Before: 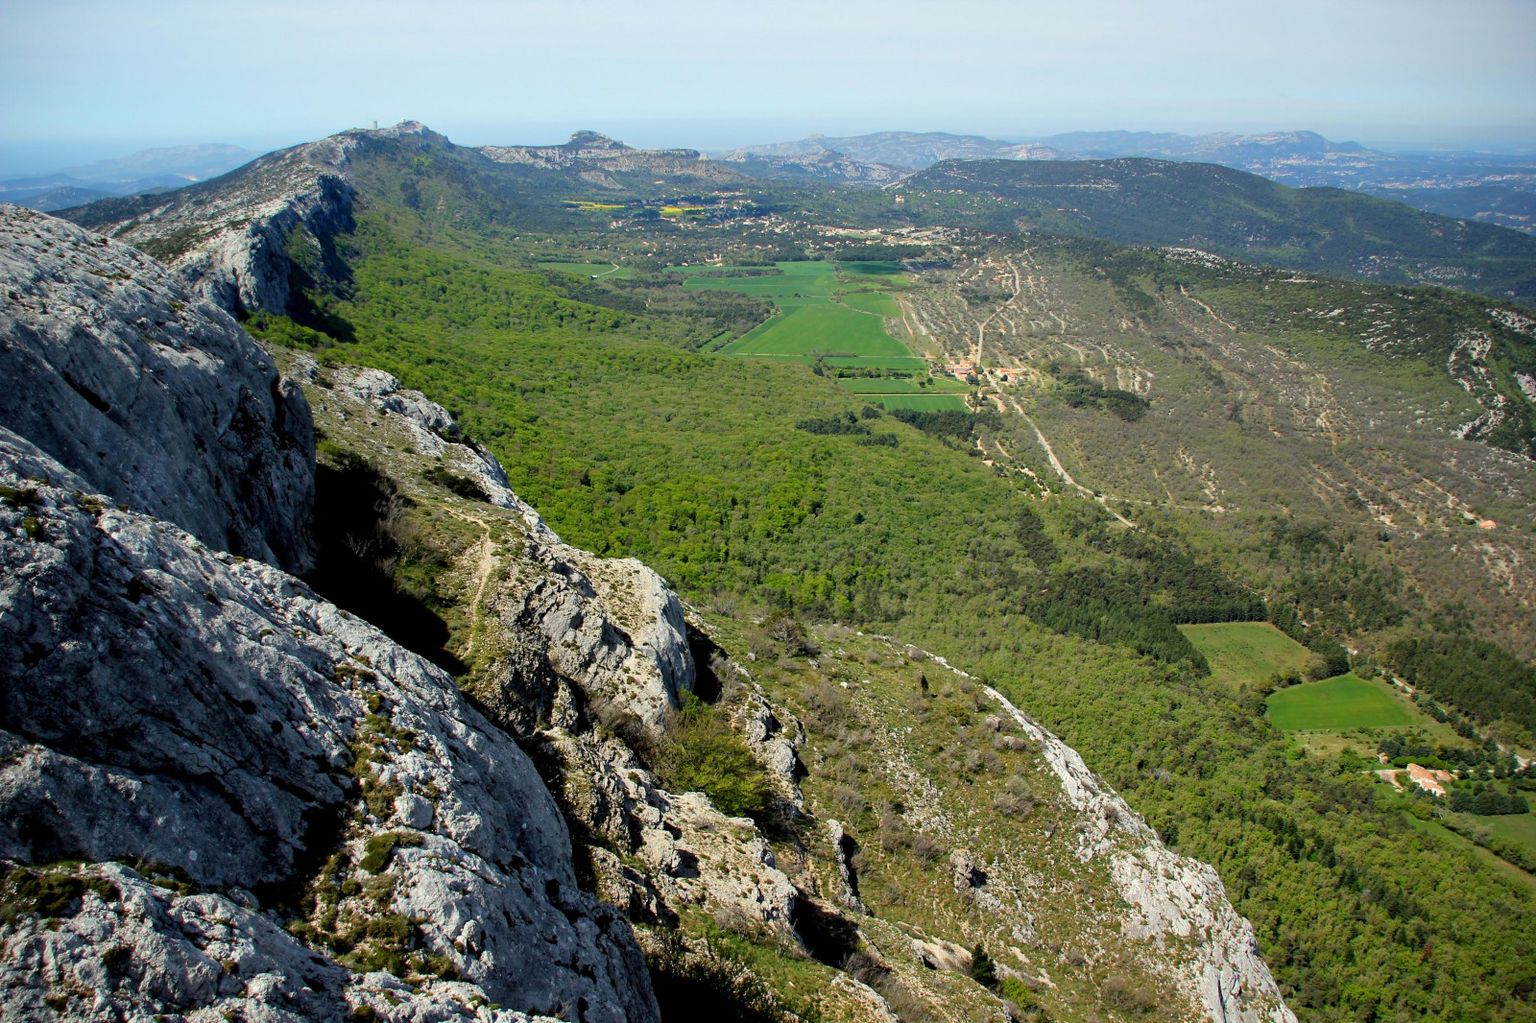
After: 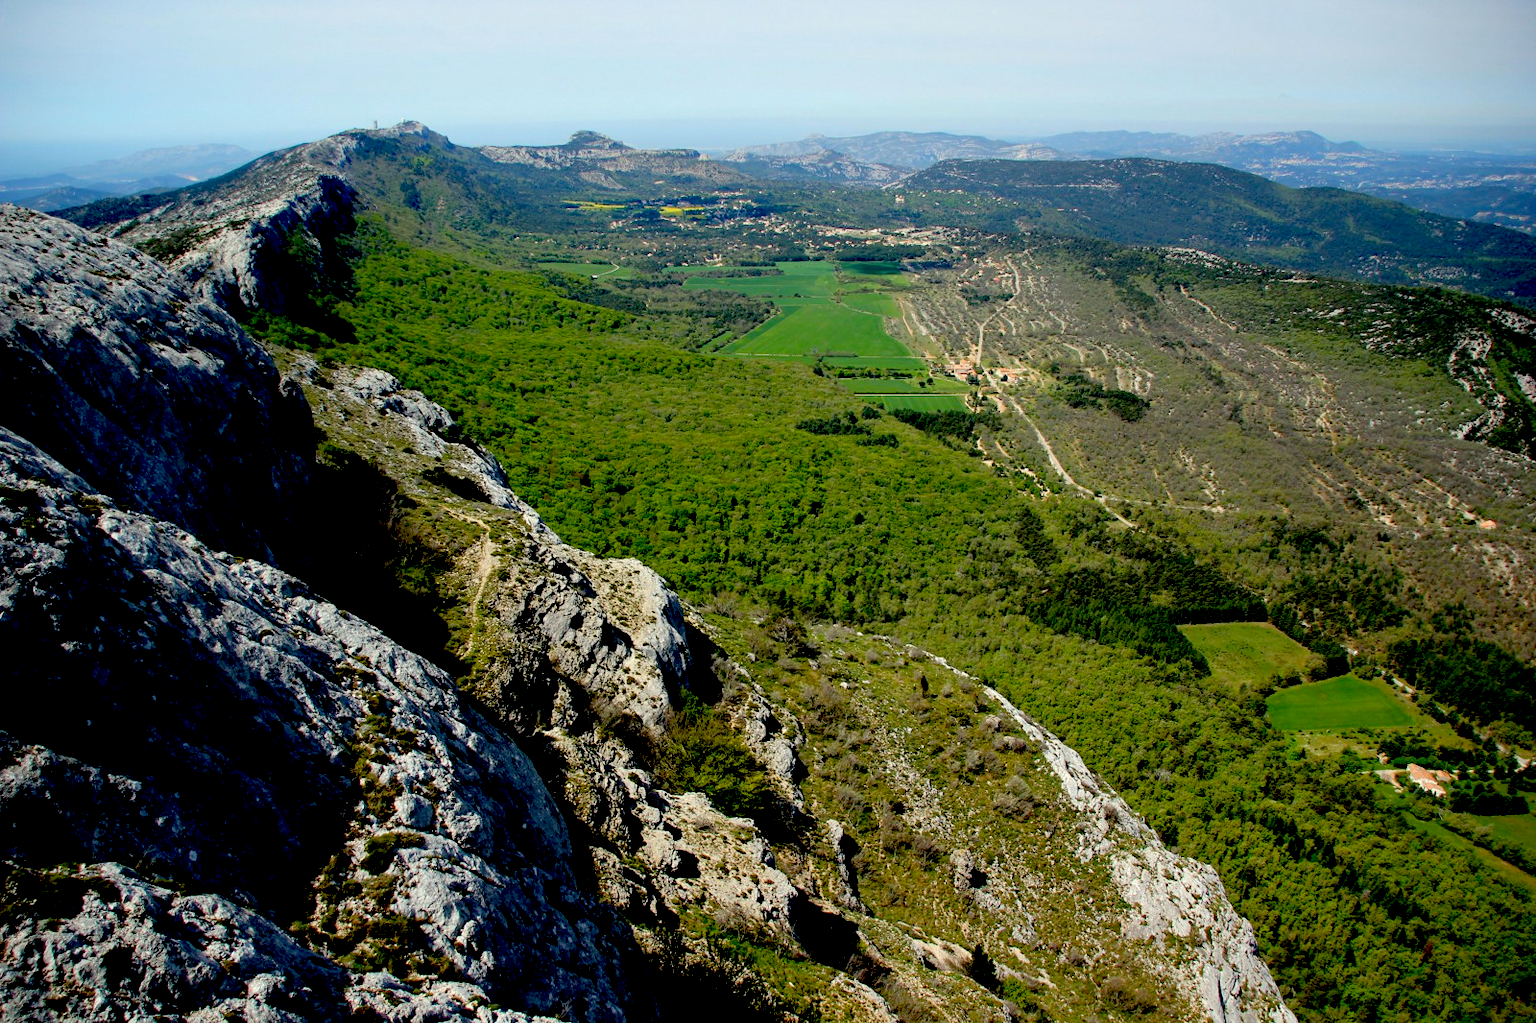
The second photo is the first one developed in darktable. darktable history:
exposure: black level correction 0.049, exposure 0.014 EV, compensate exposure bias true, compensate highlight preservation false
